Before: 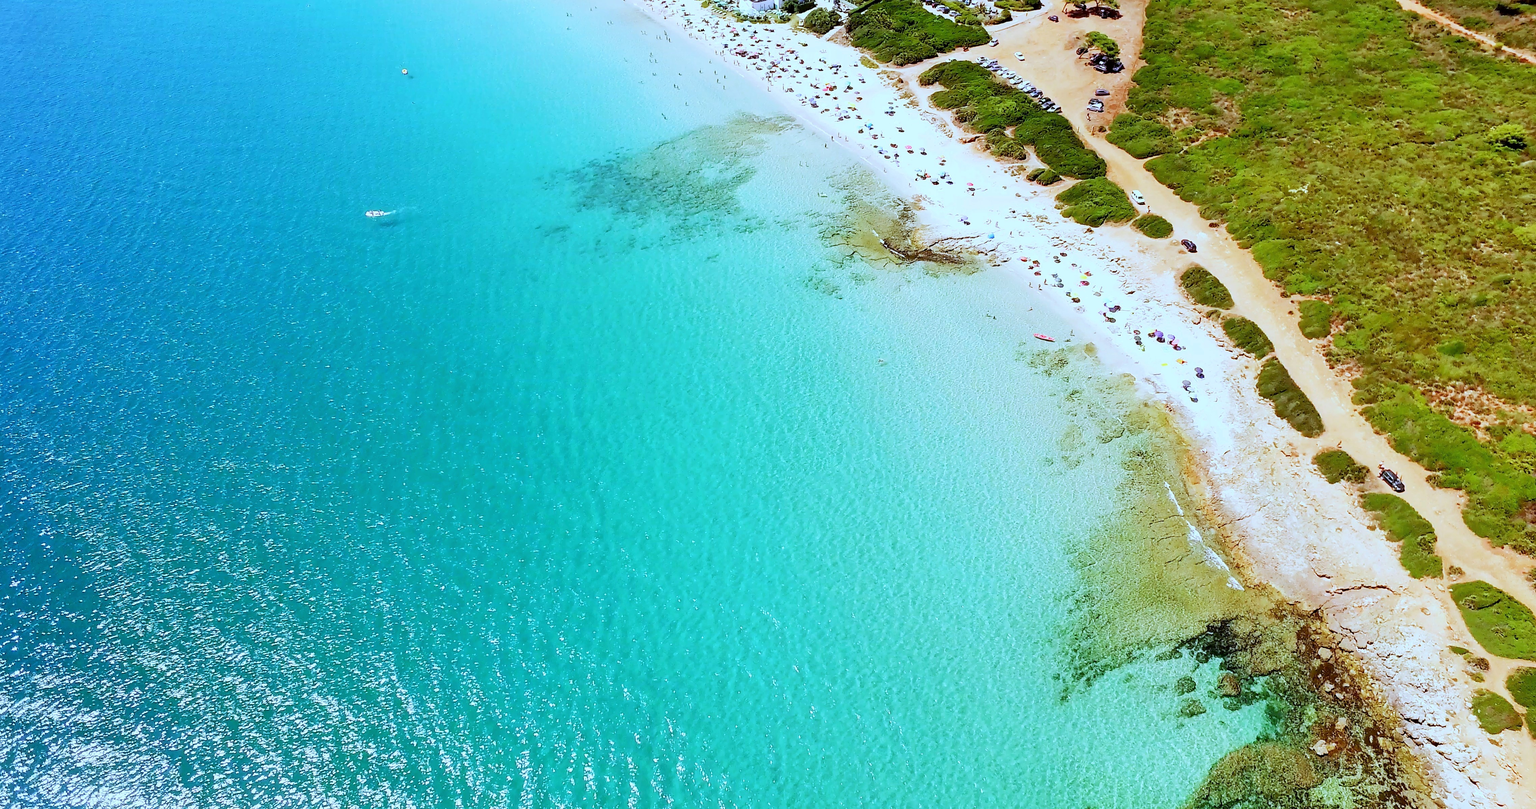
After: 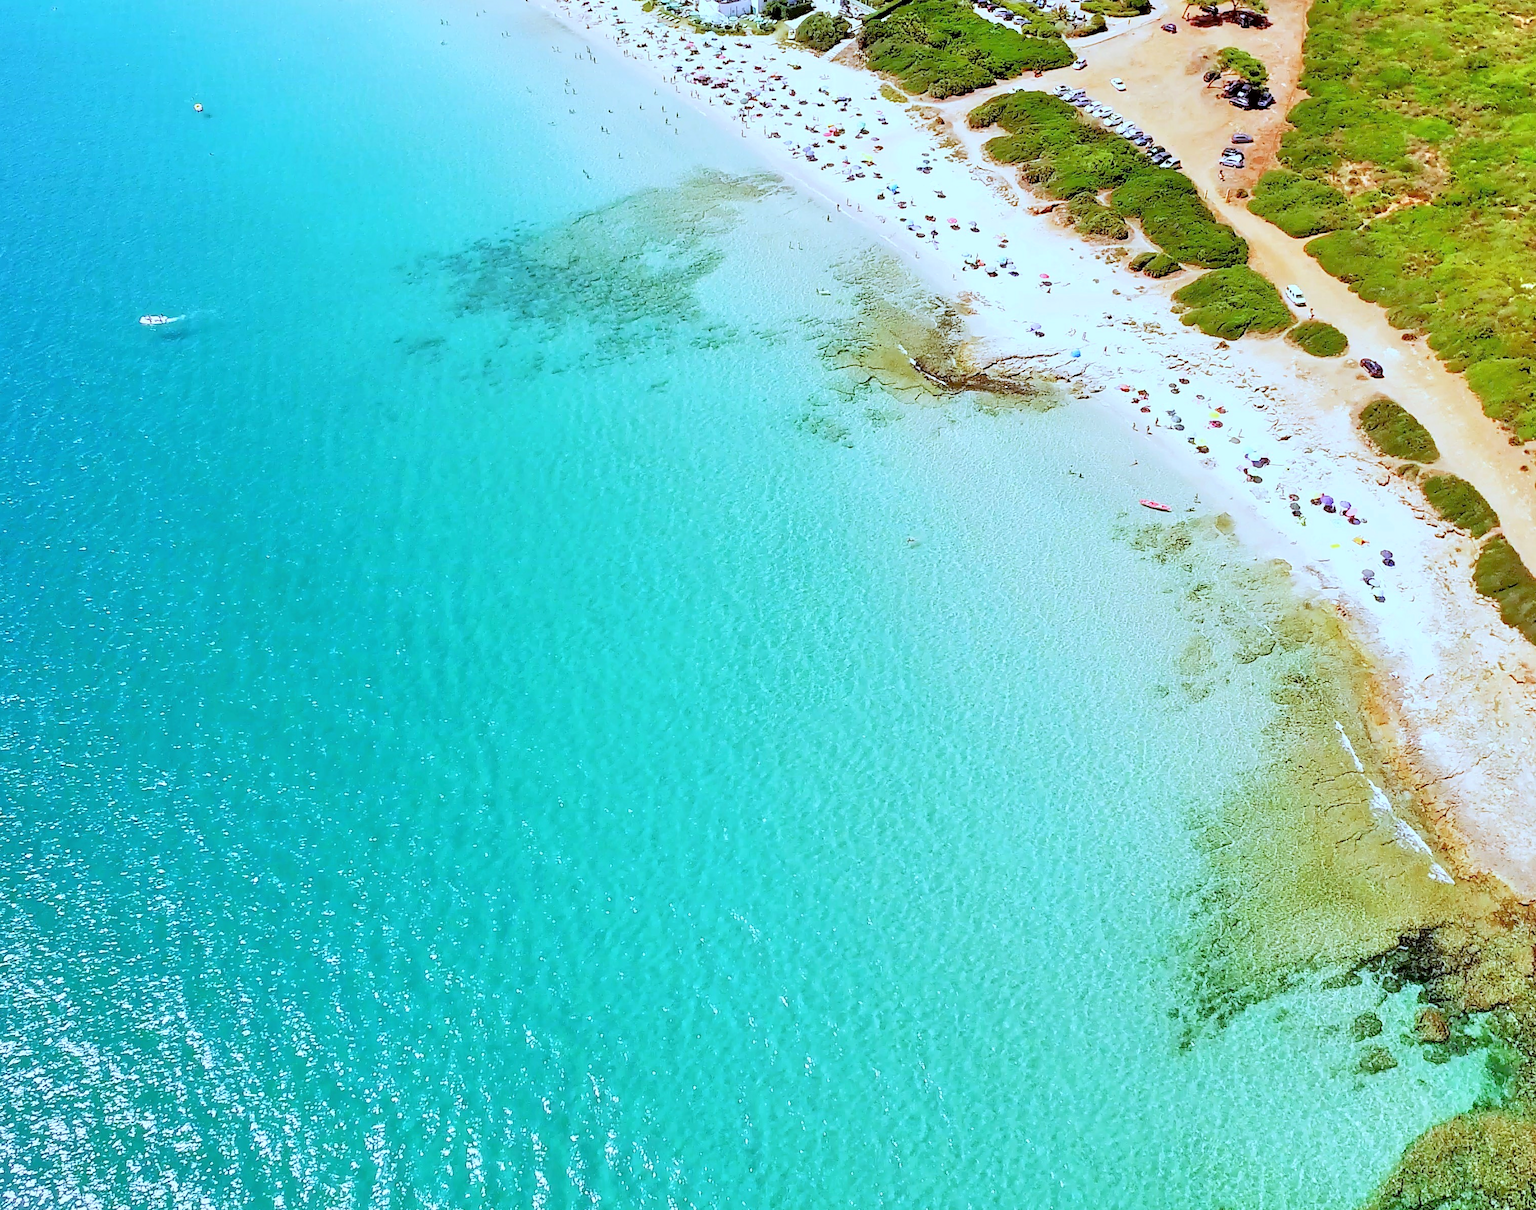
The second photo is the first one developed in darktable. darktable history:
tone equalizer: -7 EV 0.15 EV, -6 EV 0.6 EV, -5 EV 1.15 EV, -4 EV 1.33 EV, -3 EV 1.15 EV, -2 EV 0.6 EV, -1 EV 0.15 EV, mask exposure compensation -0.5 EV
crop and rotate: left 17.732%, right 15.423%
